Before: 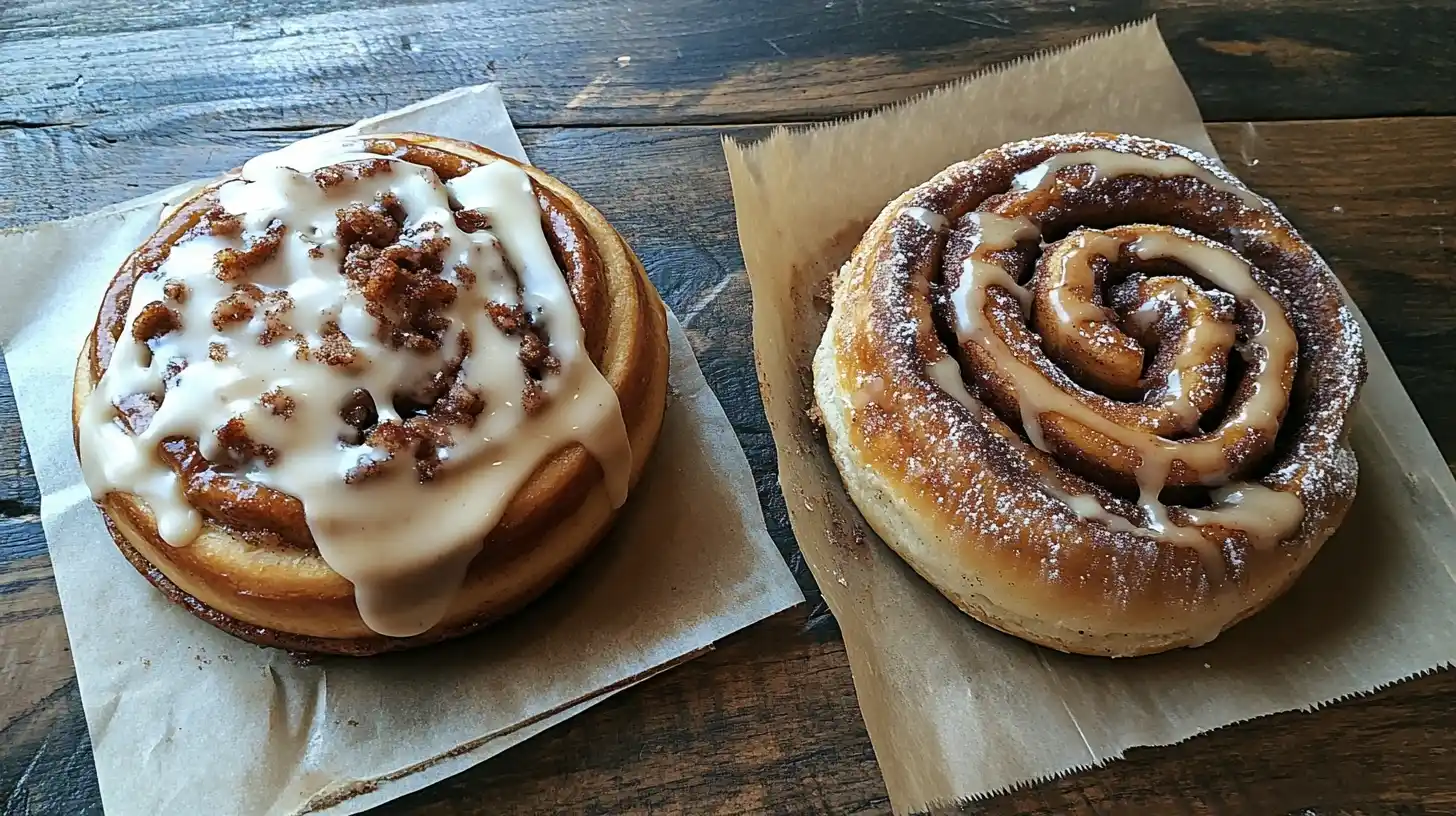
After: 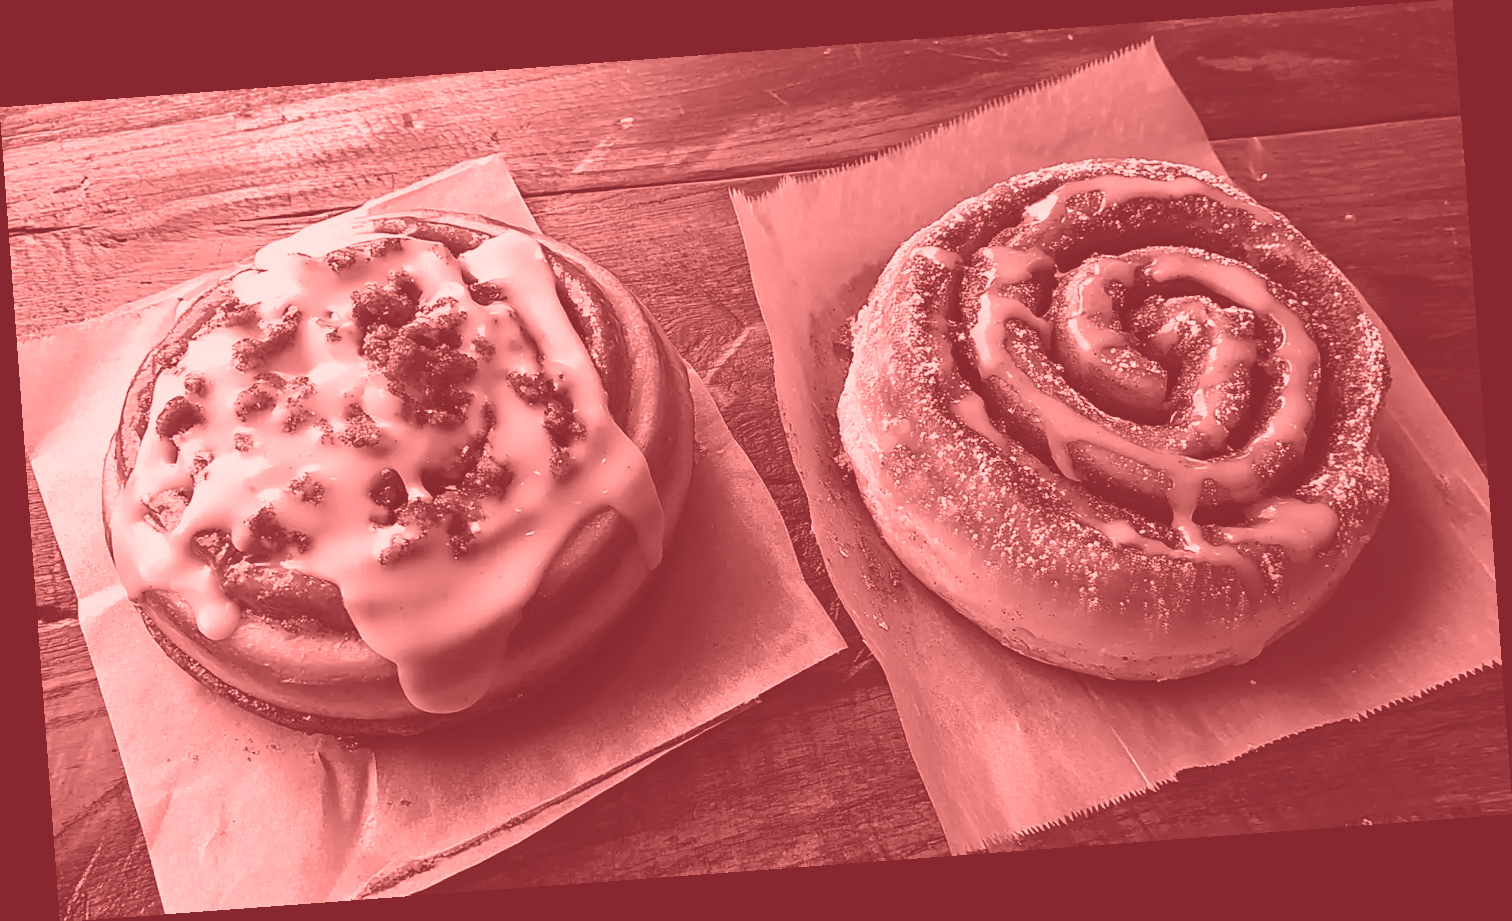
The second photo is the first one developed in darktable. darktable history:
colorize: saturation 60%, source mix 100%
color balance rgb: perceptual saturation grading › global saturation 20%, perceptual saturation grading › highlights -25%, perceptual saturation grading › shadows 25%
exposure: black level correction -0.036, exposure -0.497 EV, compensate highlight preservation false
rotate and perspective: rotation -4.25°, automatic cropping off
